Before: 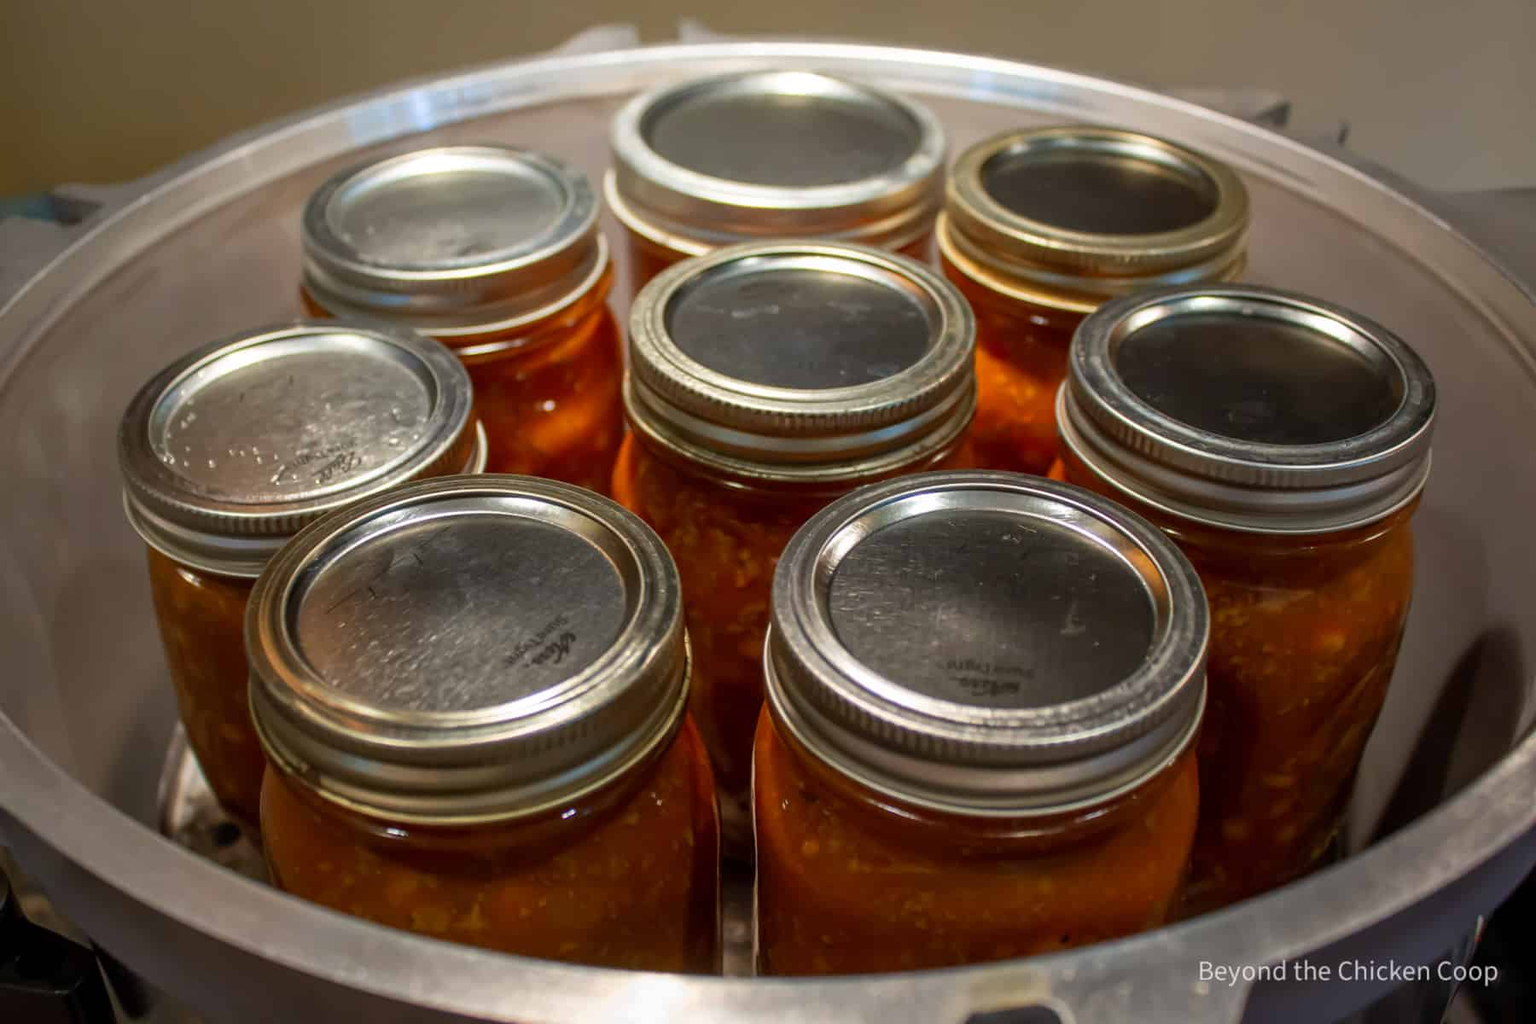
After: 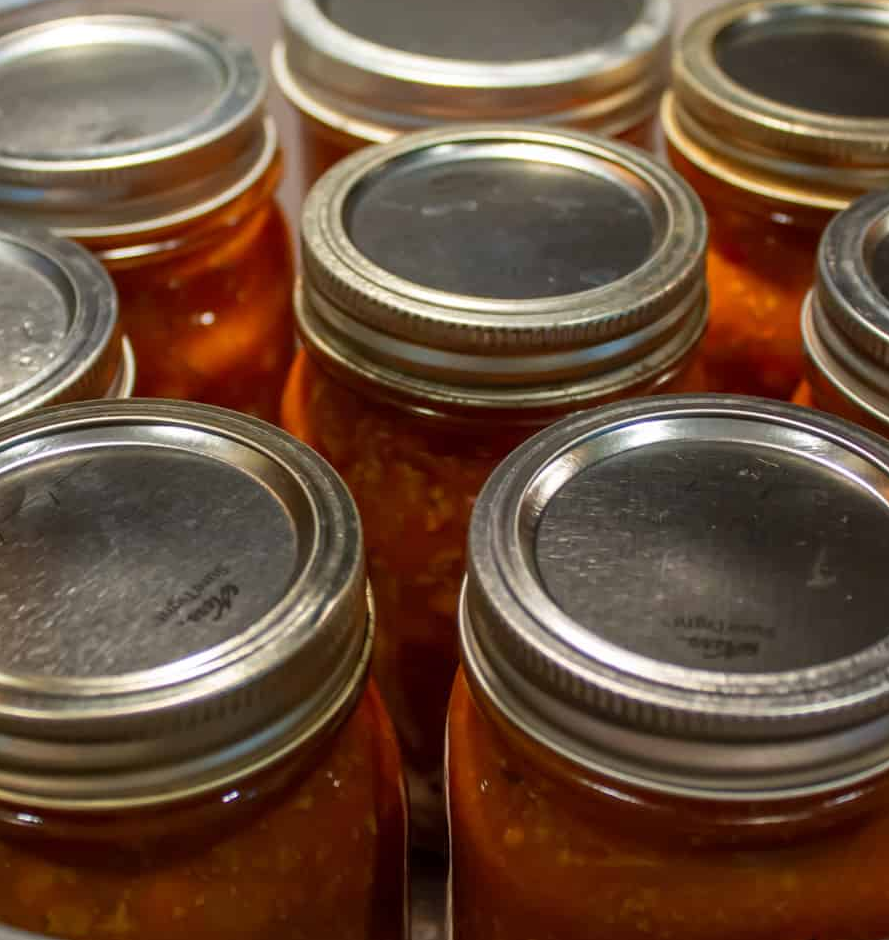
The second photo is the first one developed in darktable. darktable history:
crop and rotate: angle 0.01°, left 24.235%, top 13.138%, right 26.343%, bottom 8.47%
